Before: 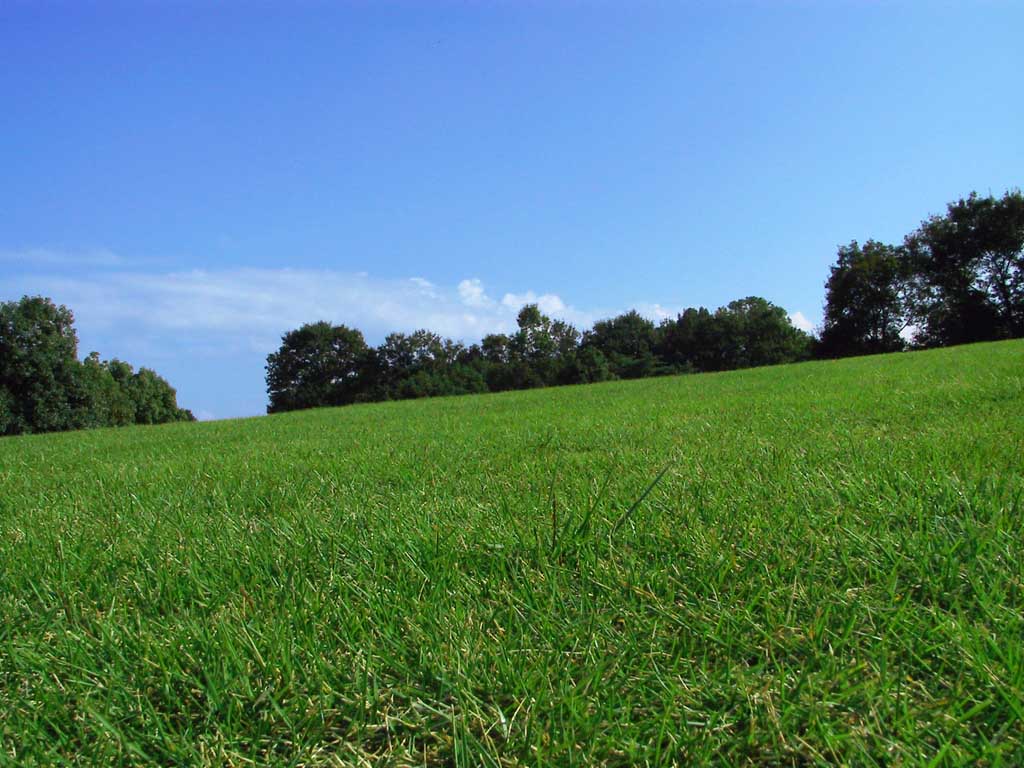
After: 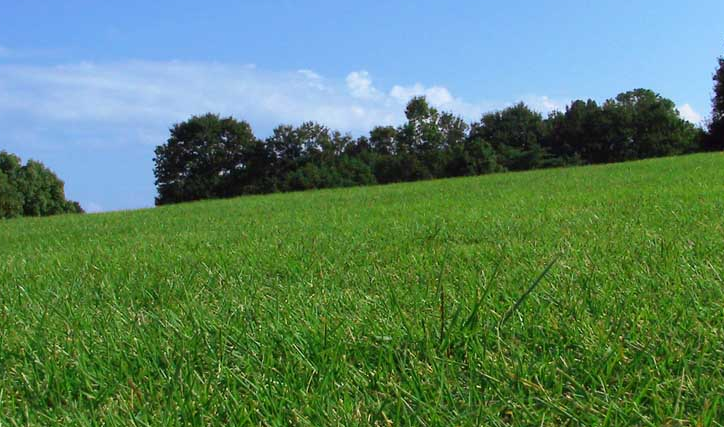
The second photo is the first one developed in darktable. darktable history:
crop: left 10.951%, top 27.113%, right 18.303%, bottom 17.167%
